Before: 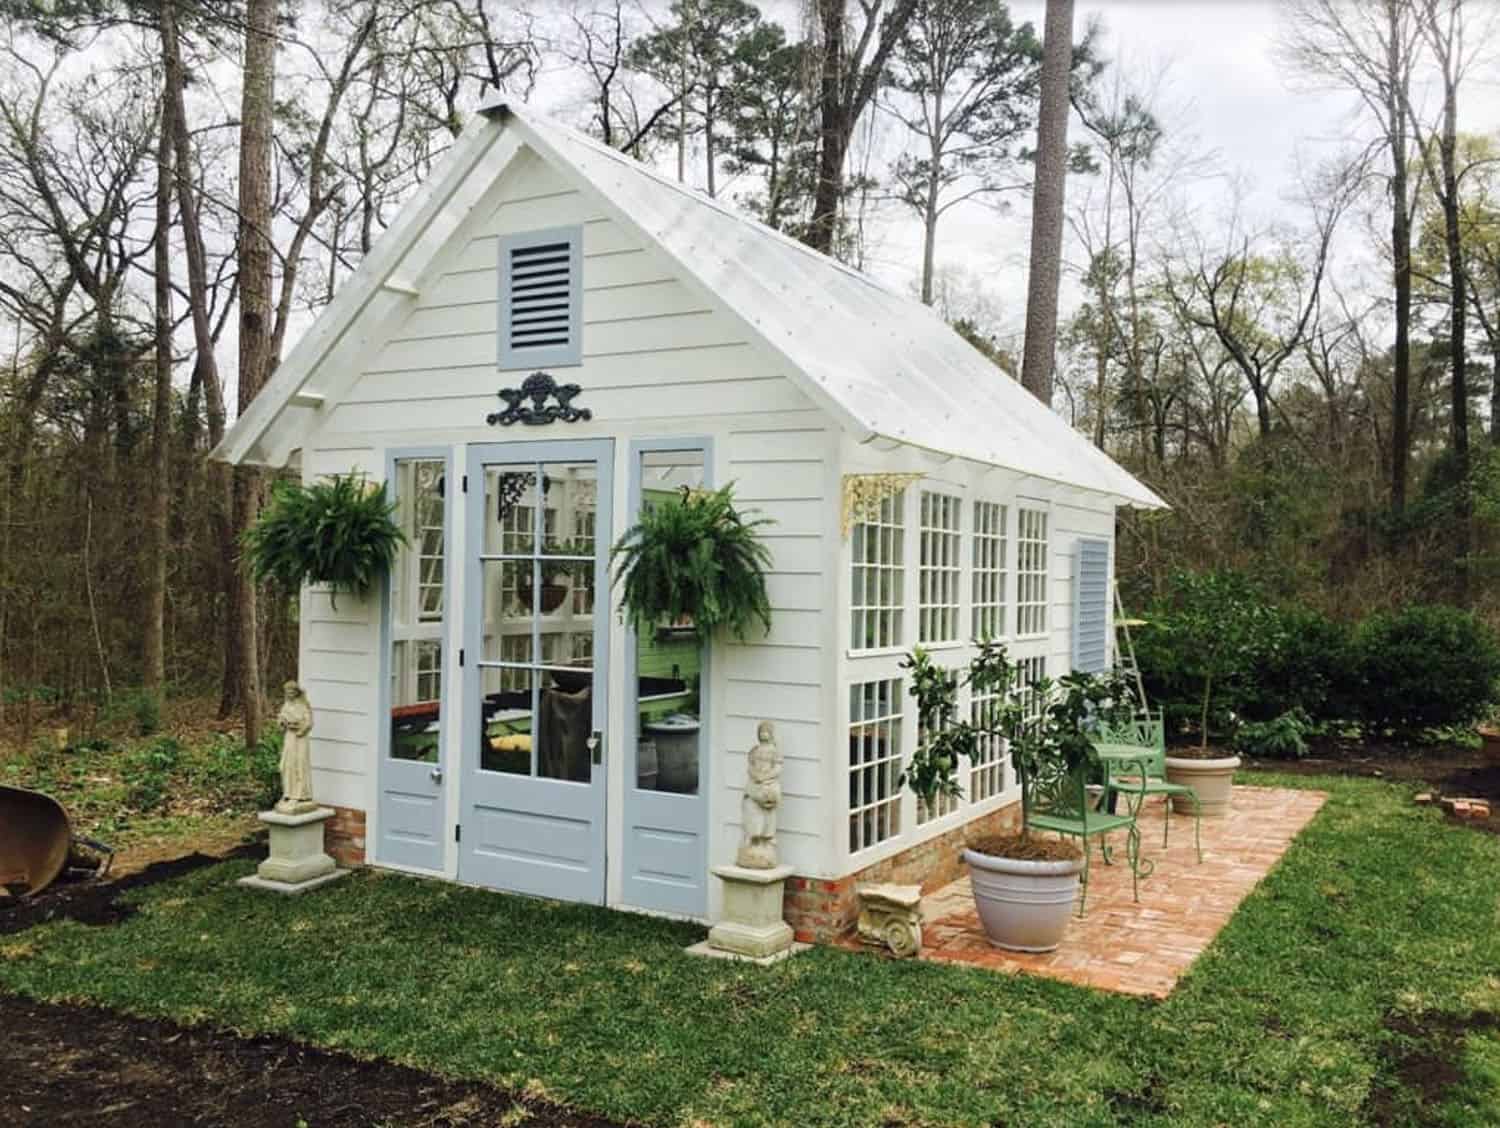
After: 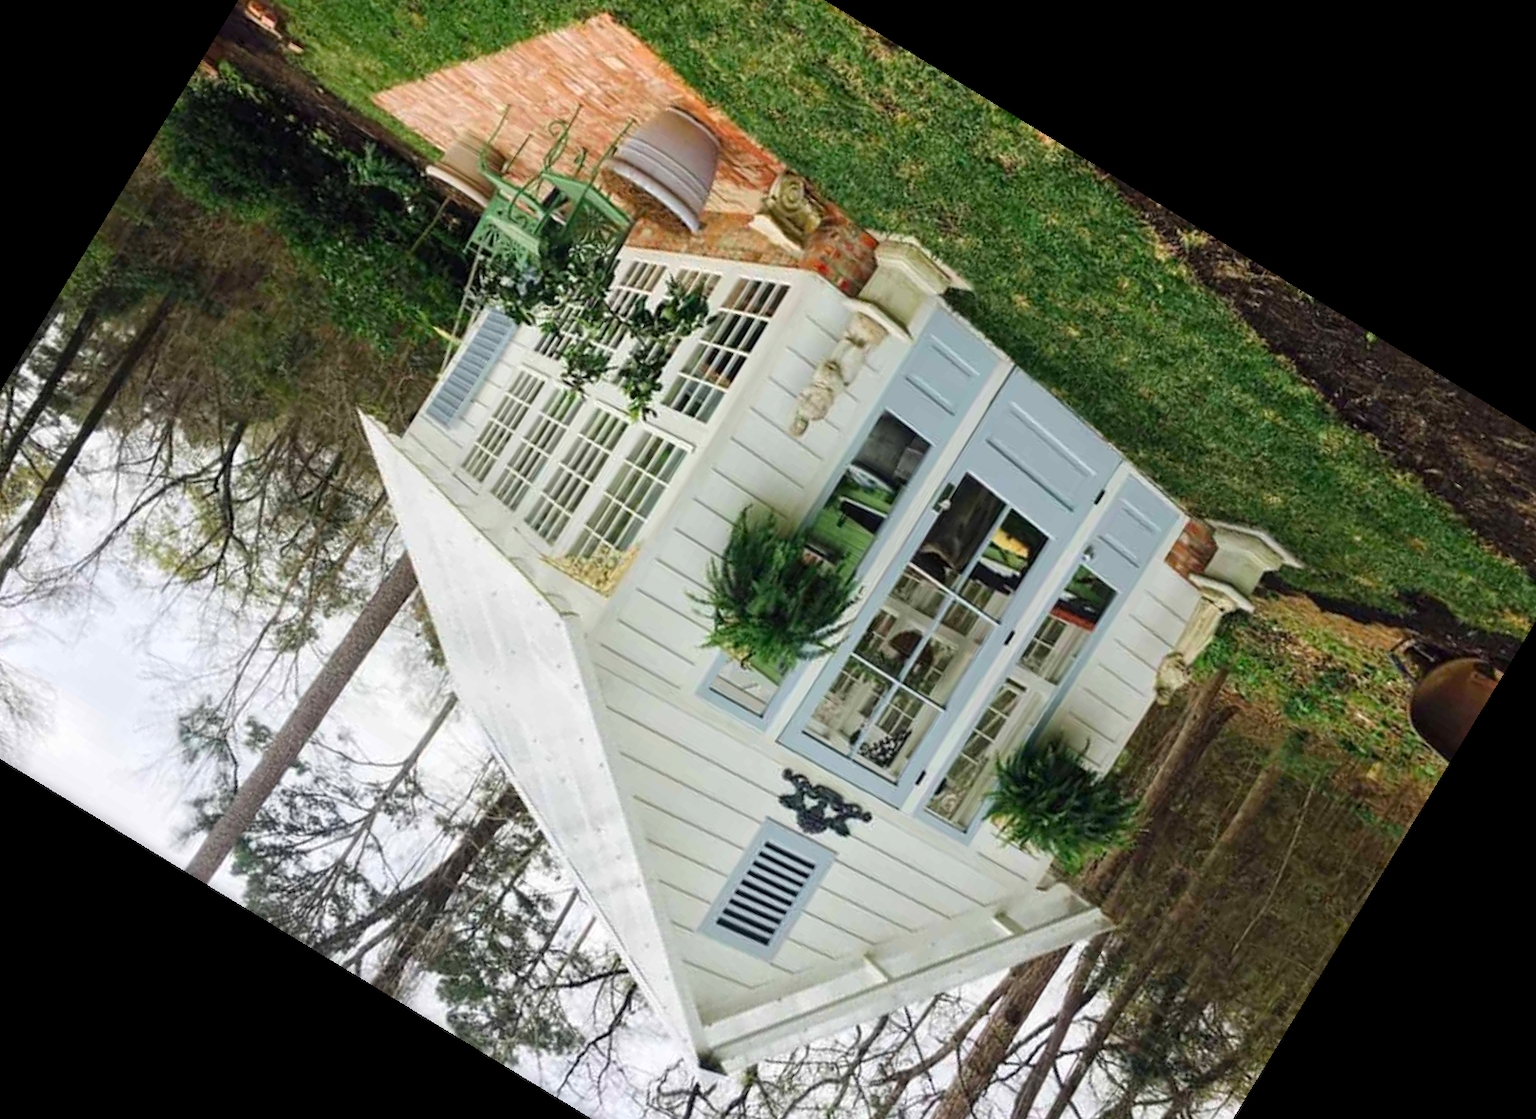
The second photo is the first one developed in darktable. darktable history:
crop and rotate: angle 148.68°, left 9.111%, top 15.603%, right 4.588%, bottom 17.041%
tone equalizer: on, module defaults
